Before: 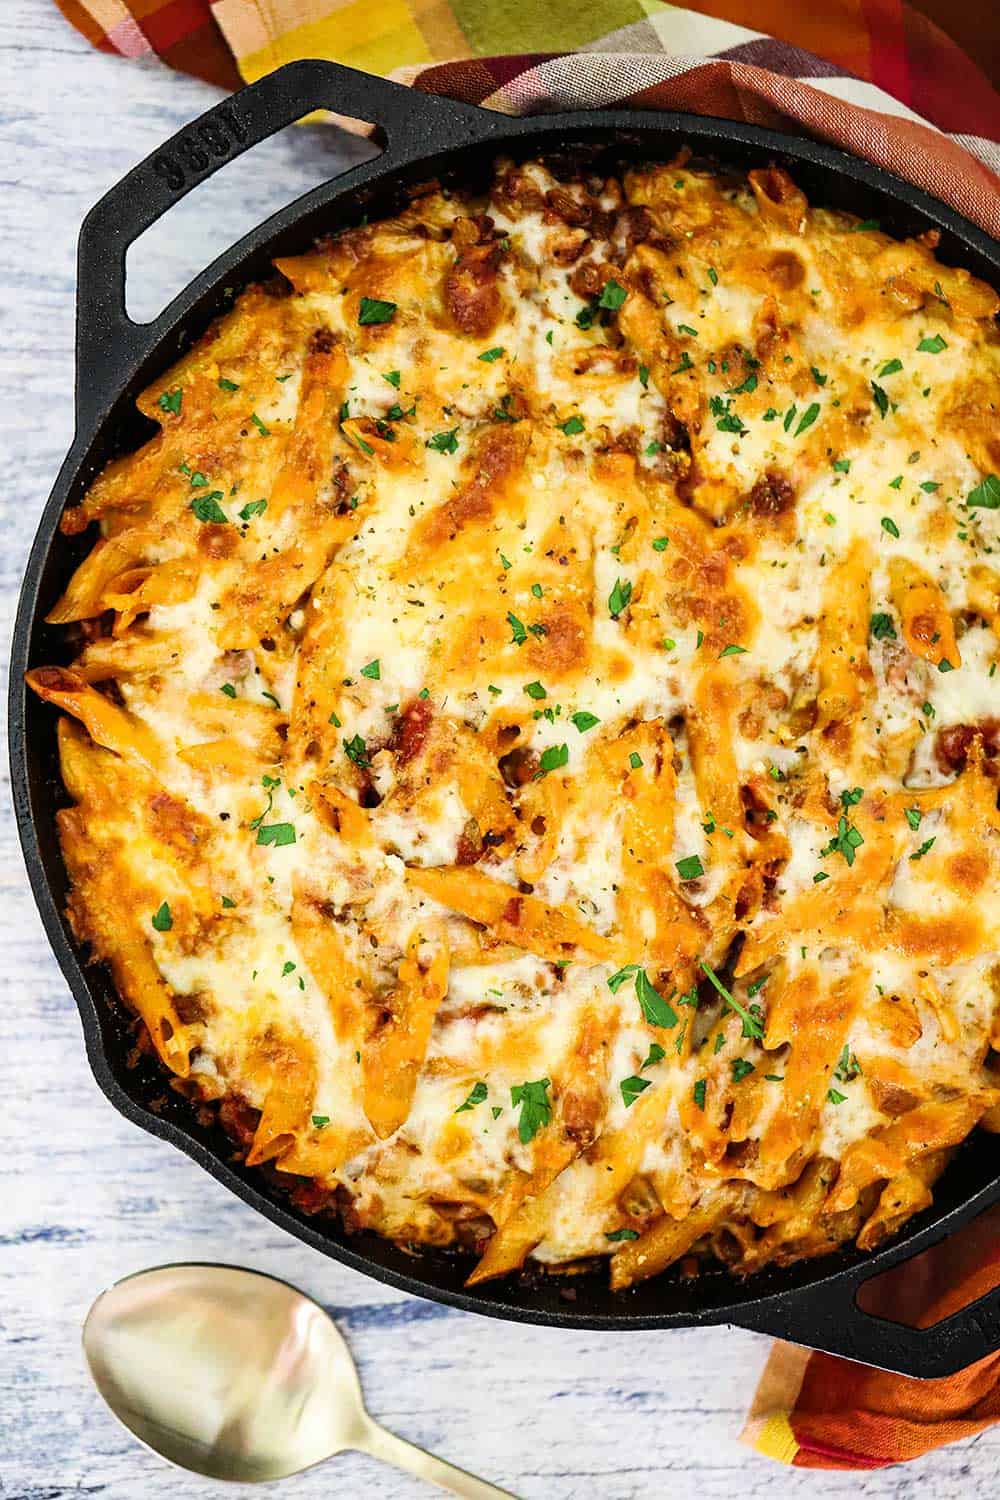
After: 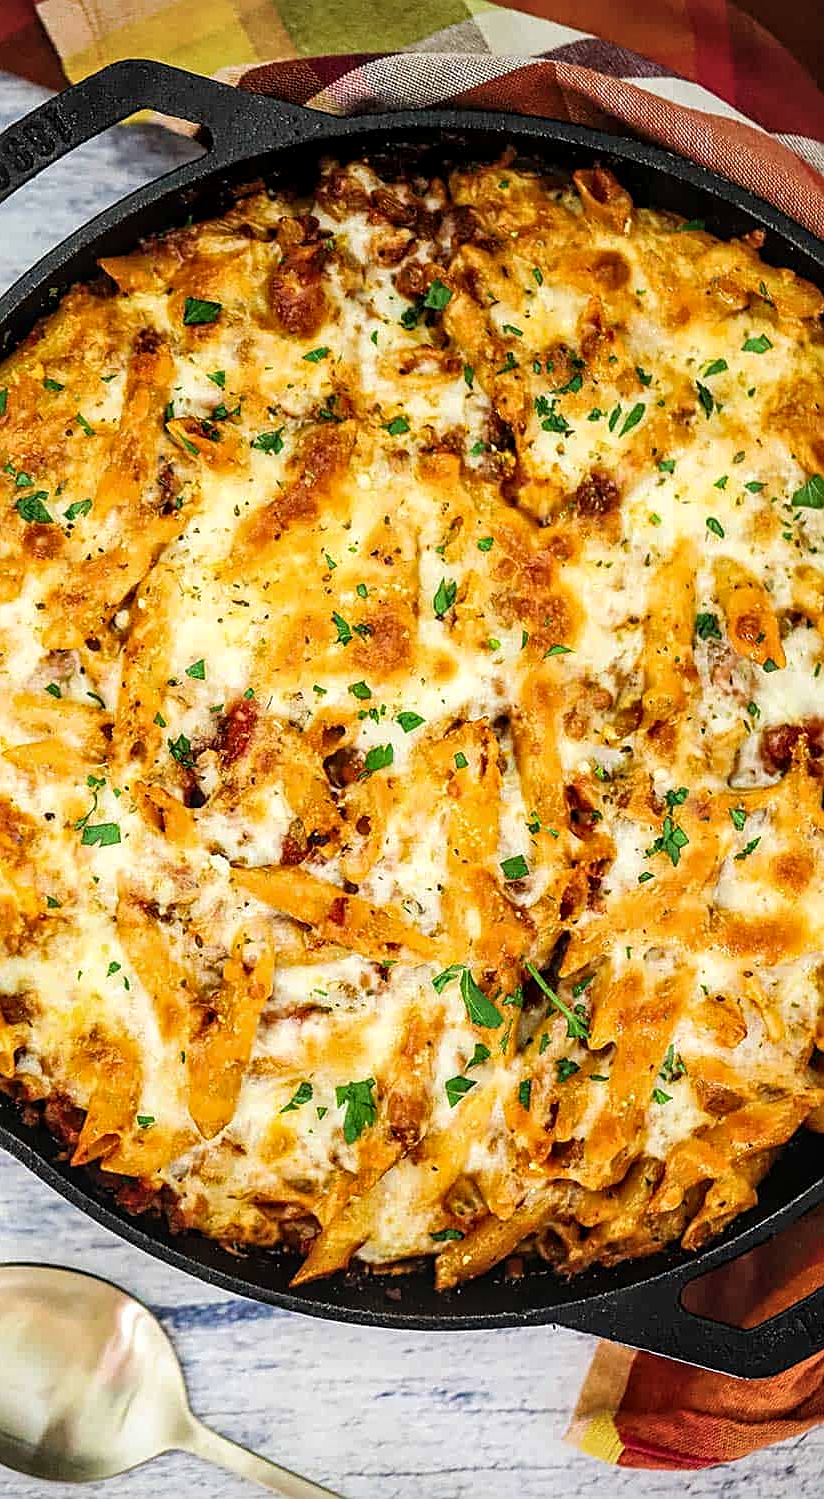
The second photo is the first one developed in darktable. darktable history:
sharpen: on, module defaults
crop: left 17.501%, bottom 0.044%
vignetting: fall-off start 97.37%, fall-off radius 79.27%, brightness -0.575, width/height ratio 1.115, unbound false
local contrast: on, module defaults
